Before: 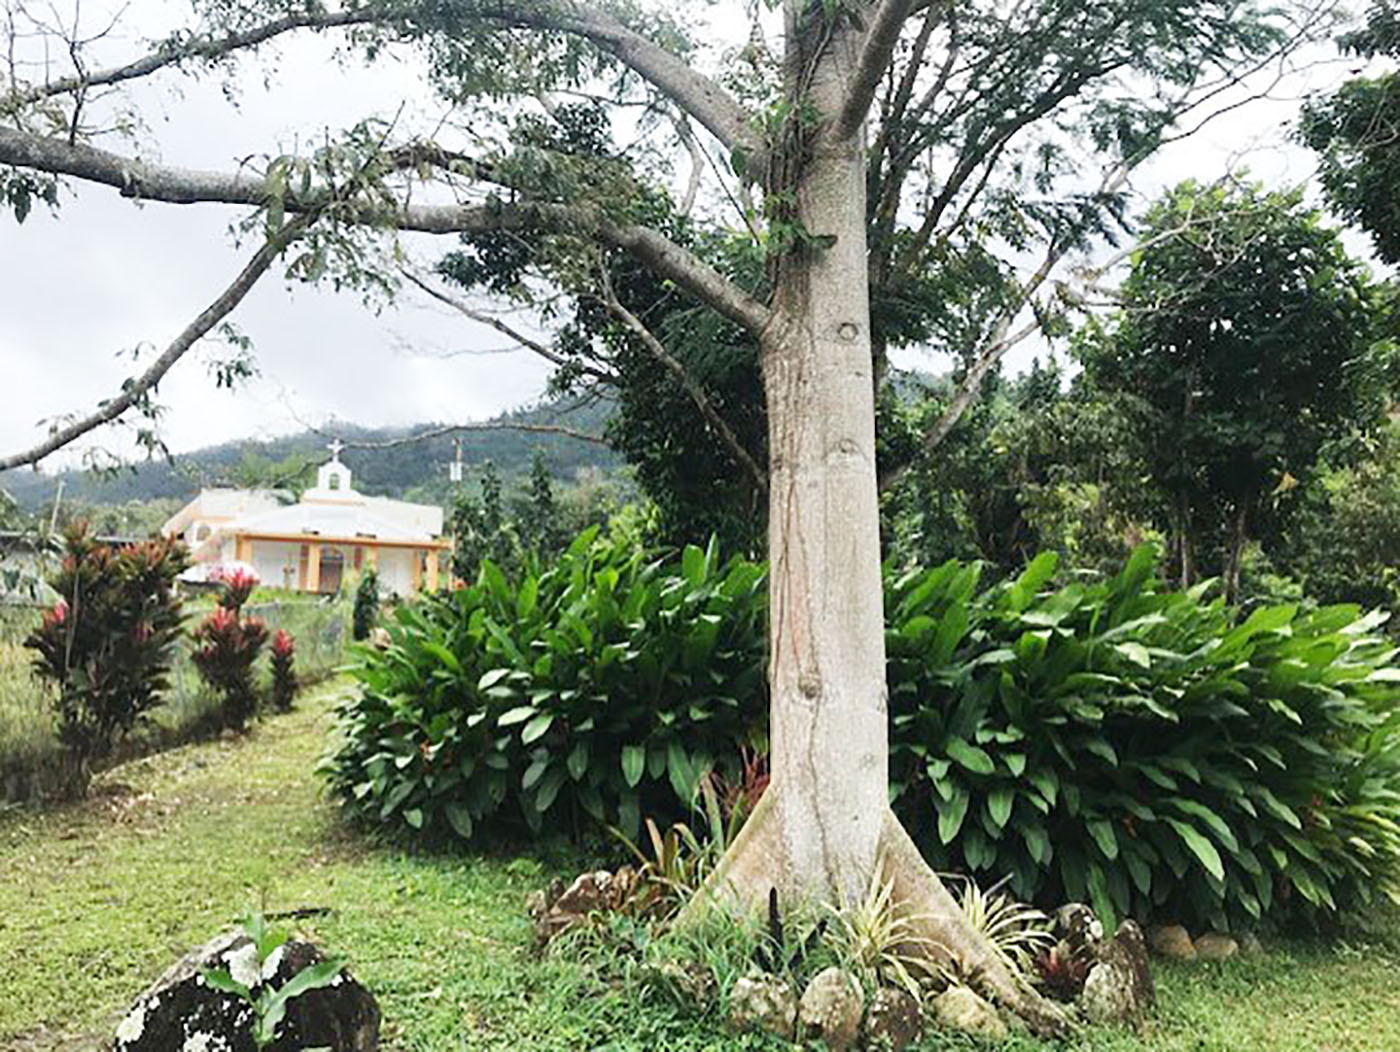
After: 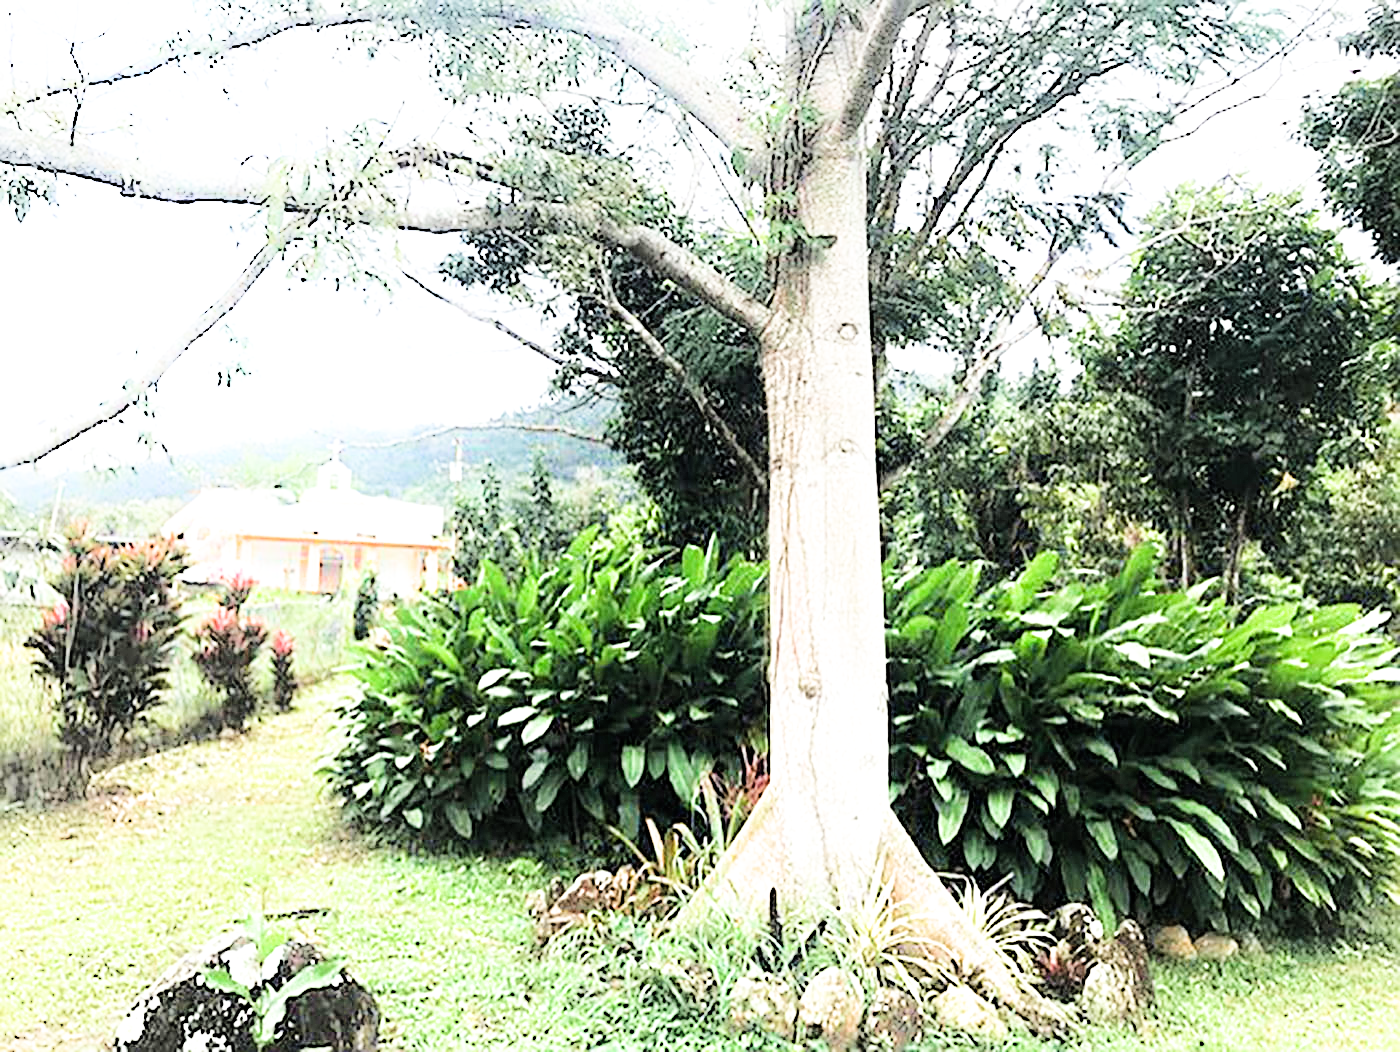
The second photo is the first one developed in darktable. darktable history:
sharpen: on, module defaults
filmic rgb: black relative exposure -5.01 EV, white relative exposure 3.5 EV, threshold 3.05 EV, hardness 3.18, contrast 1.195, highlights saturation mix -49.45%, enable highlight reconstruction true
shadows and highlights: highlights 71.88, soften with gaussian
exposure: black level correction 0, exposure 1.524 EV, compensate highlight preservation false
